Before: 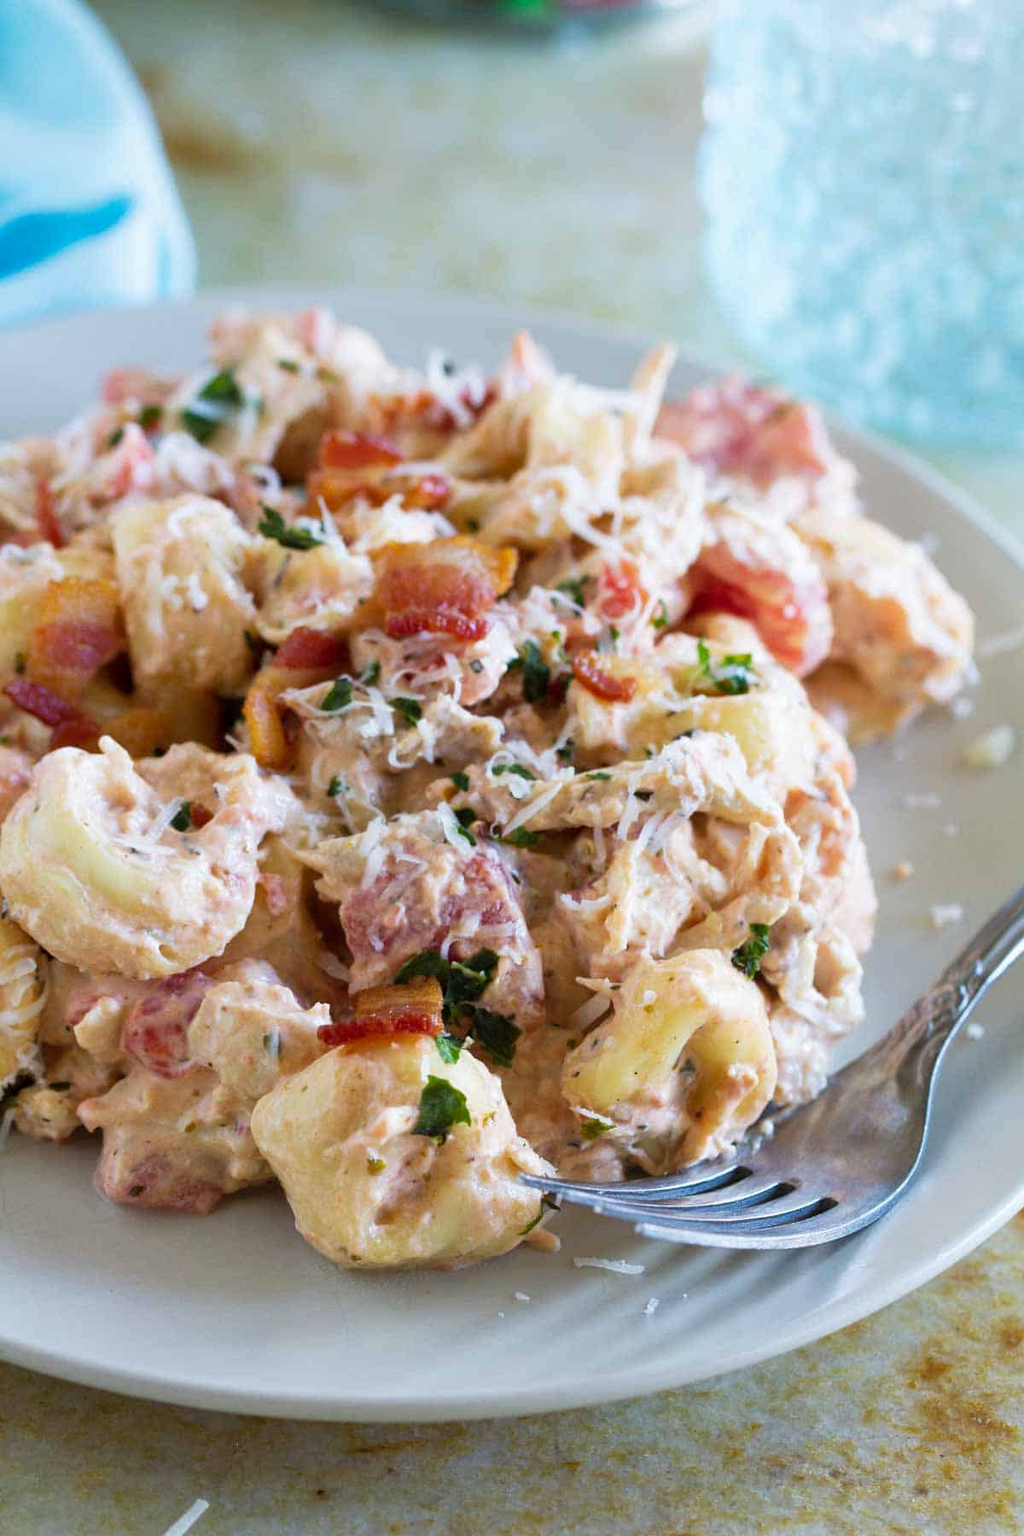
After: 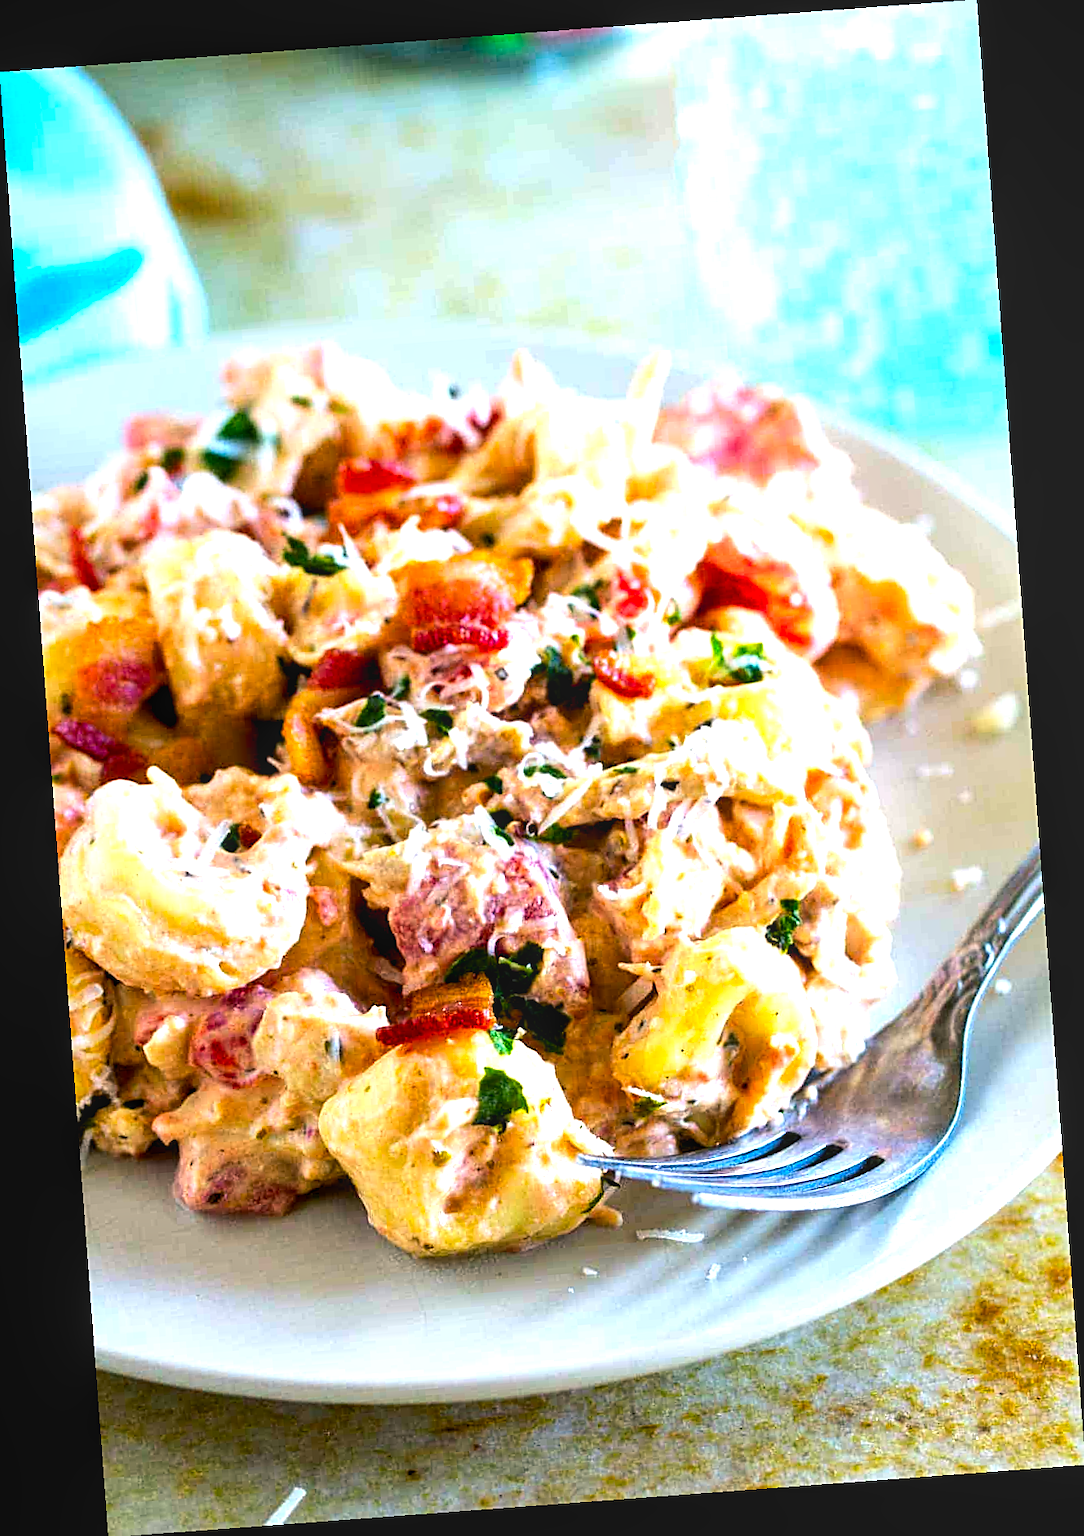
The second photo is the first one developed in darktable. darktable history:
color correction: saturation 1.34
exposure: black level correction 0.001, exposure 0.191 EV, compensate highlight preservation false
local contrast: detail 110%
base curve: curves: ch0 [(0, 0) (0.989, 0.992)], preserve colors none
sharpen: on, module defaults
color balance rgb: shadows lift › chroma 2%, shadows lift › hue 217.2°, power › hue 60°, highlights gain › chroma 1%, highlights gain › hue 69.6°, global offset › luminance -0.5%, perceptual saturation grading › global saturation 15%, global vibrance 15%
tone equalizer: -8 EV -1.08 EV, -7 EV -1.01 EV, -6 EV -0.867 EV, -5 EV -0.578 EV, -3 EV 0.578 EV, -2 EV 0.867 EV, -1 EV 1.01 EV, +0 EV 1.08 EV, edges refinement/feathering 500, mask exposure compensation -1.57 EV, preserve details no
rotate and perspective: rotation -4.25°, automatic cropping off
